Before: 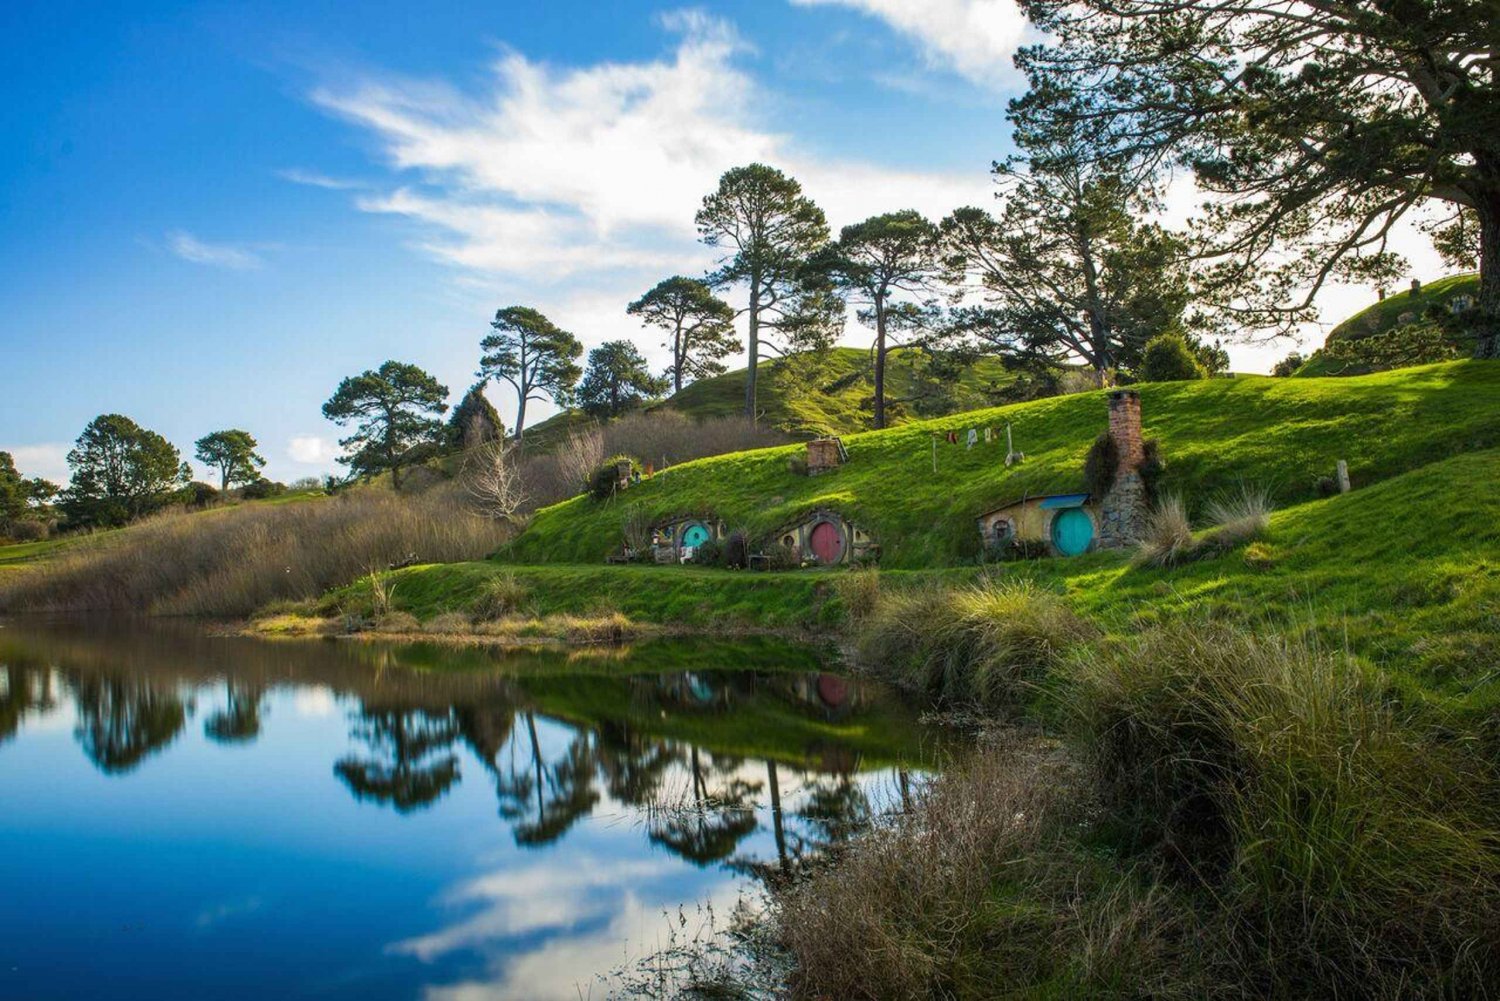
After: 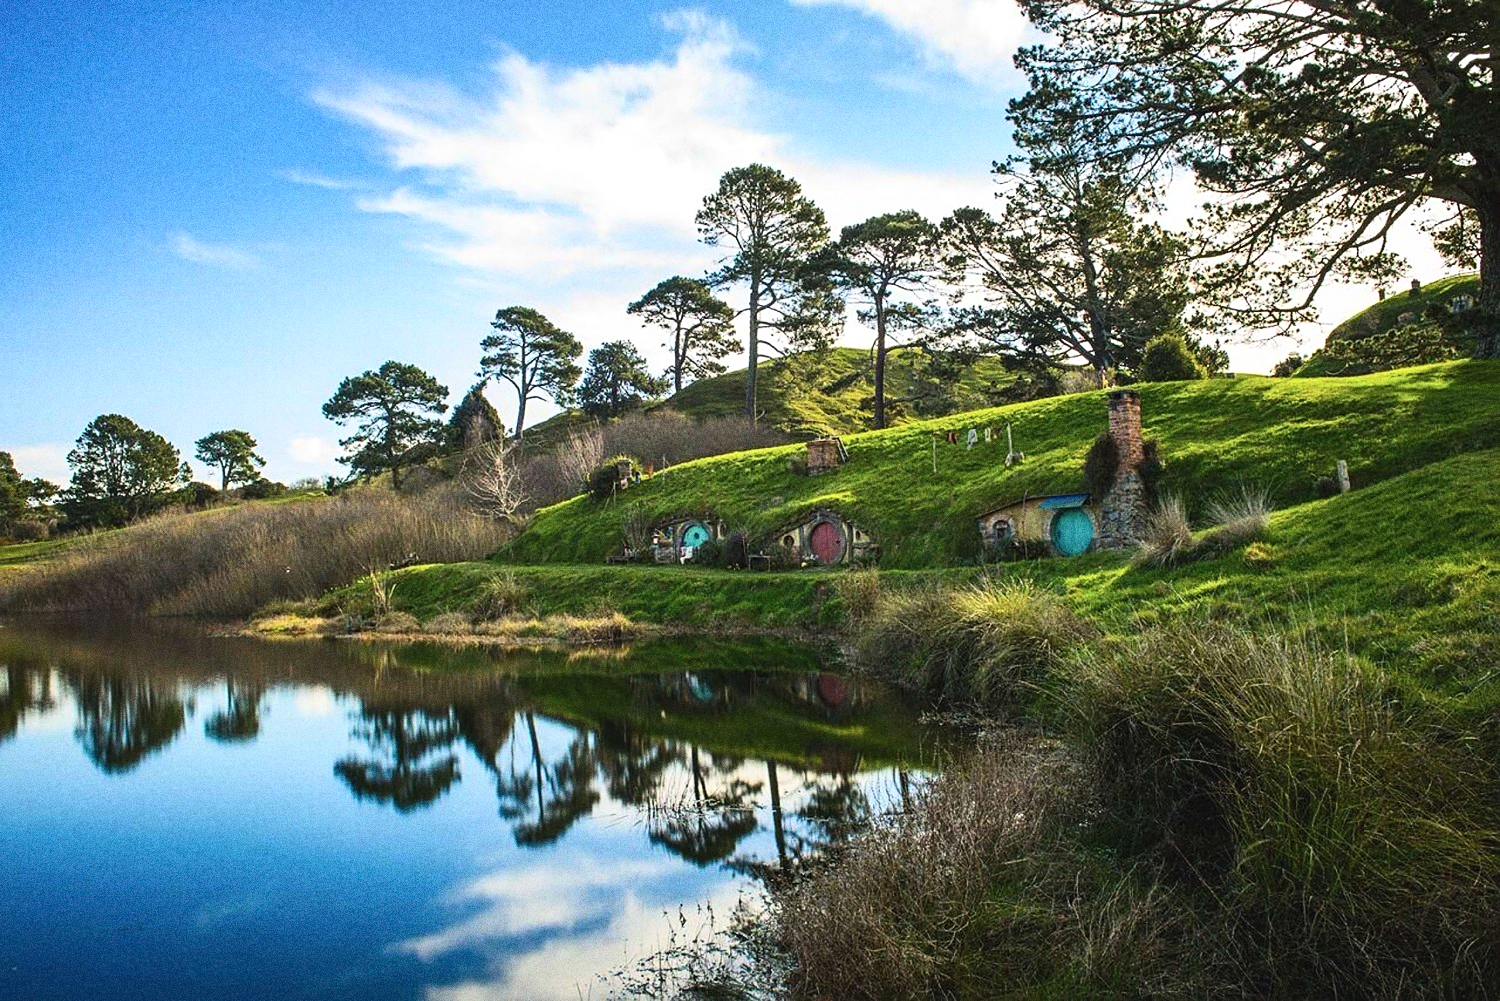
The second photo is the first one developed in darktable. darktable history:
sharpen: on, module defaults
tone equalizer: on, module defaults
exposure: black level correction -0.005, exposure 0.054 EV, compensate highlight preservation false
grain: coarseness 0.09 ISO, strength 40%
contrast brightness saturation: contrast 0.24, brightness 0.09
